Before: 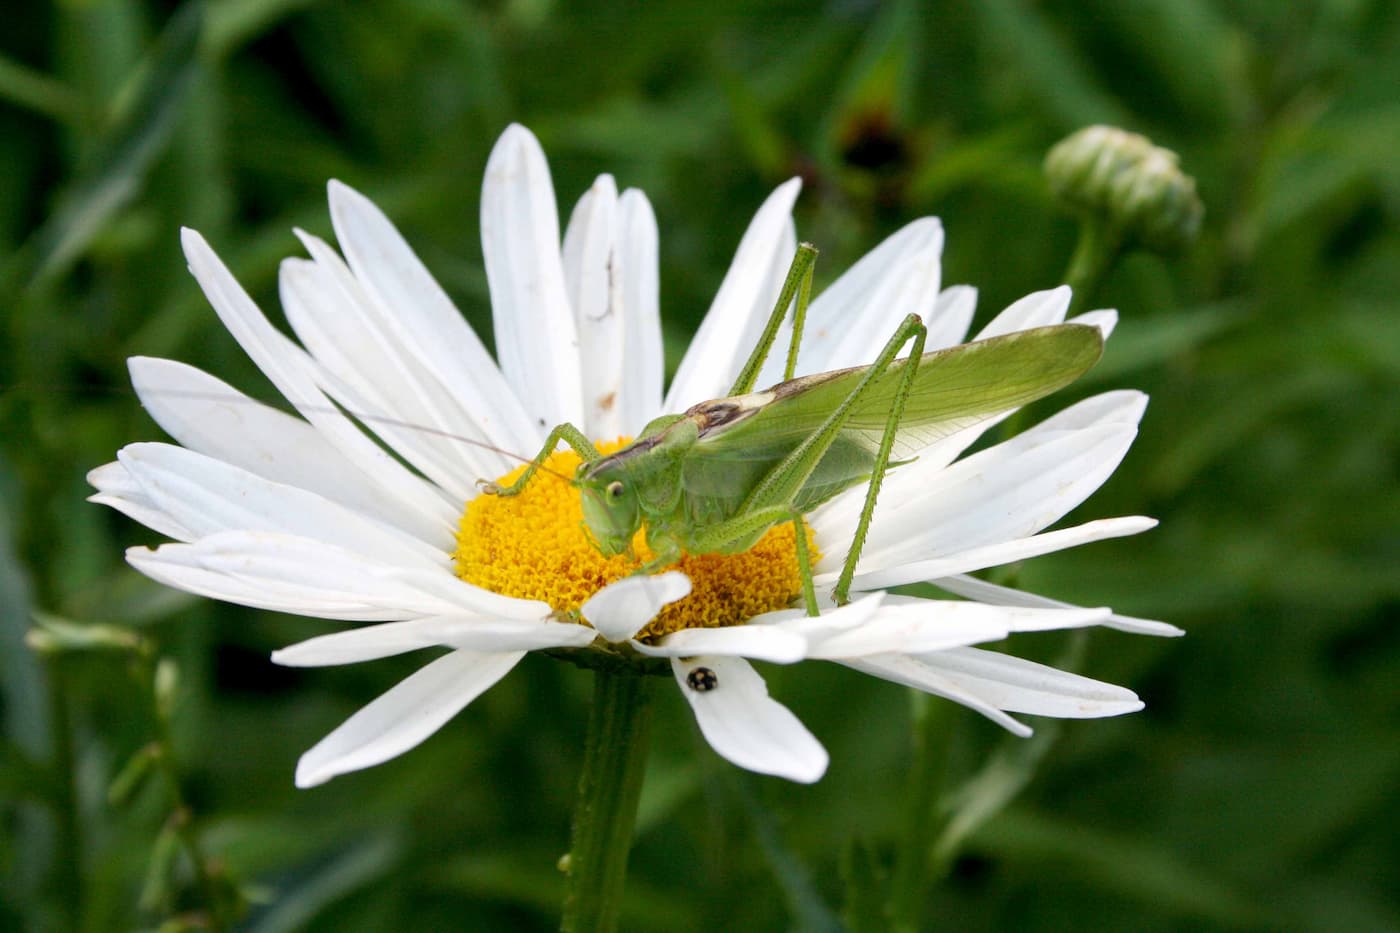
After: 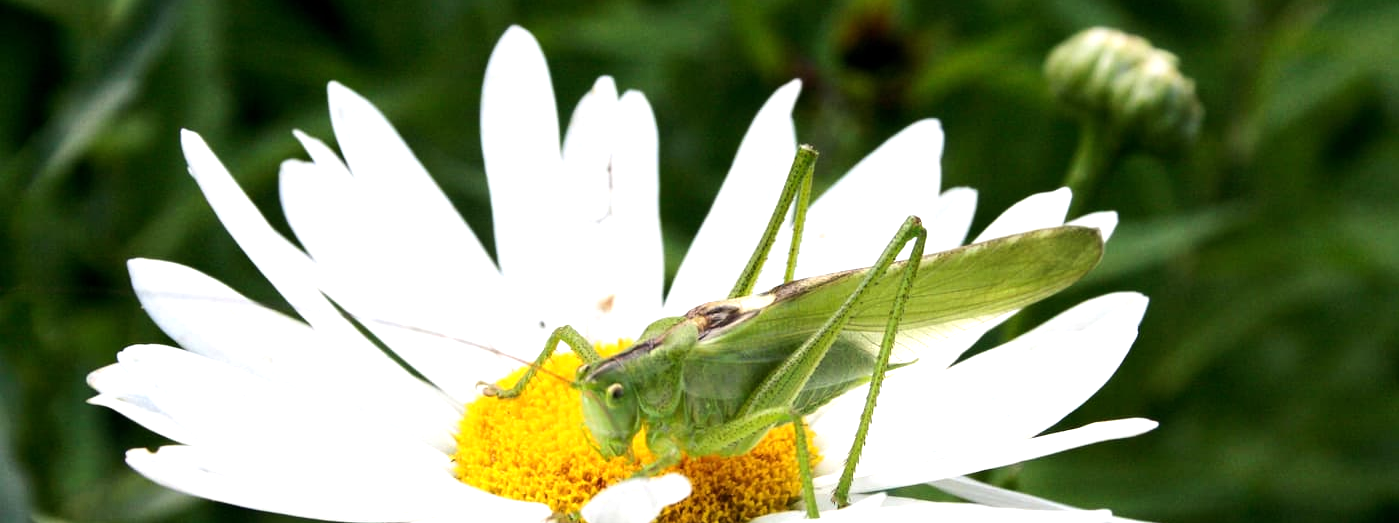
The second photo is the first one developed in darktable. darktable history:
crop and rotate: top 10.605%, bottom 33.274%
white balance: emerald 1
tone equalizer: -8 EV -0.75 EV, -7 EV -0.7 EV, -6 EV -0.6 EV, -5 EV -0.4 EV, -3 EV 0.4 EV, -2 EV 0.6 EV, -1 EV 0.7 EV, +0 EV 0.75 EV, edges refinement/feathering 500, mask exposure compensation -1.57 EV, preserve details no
